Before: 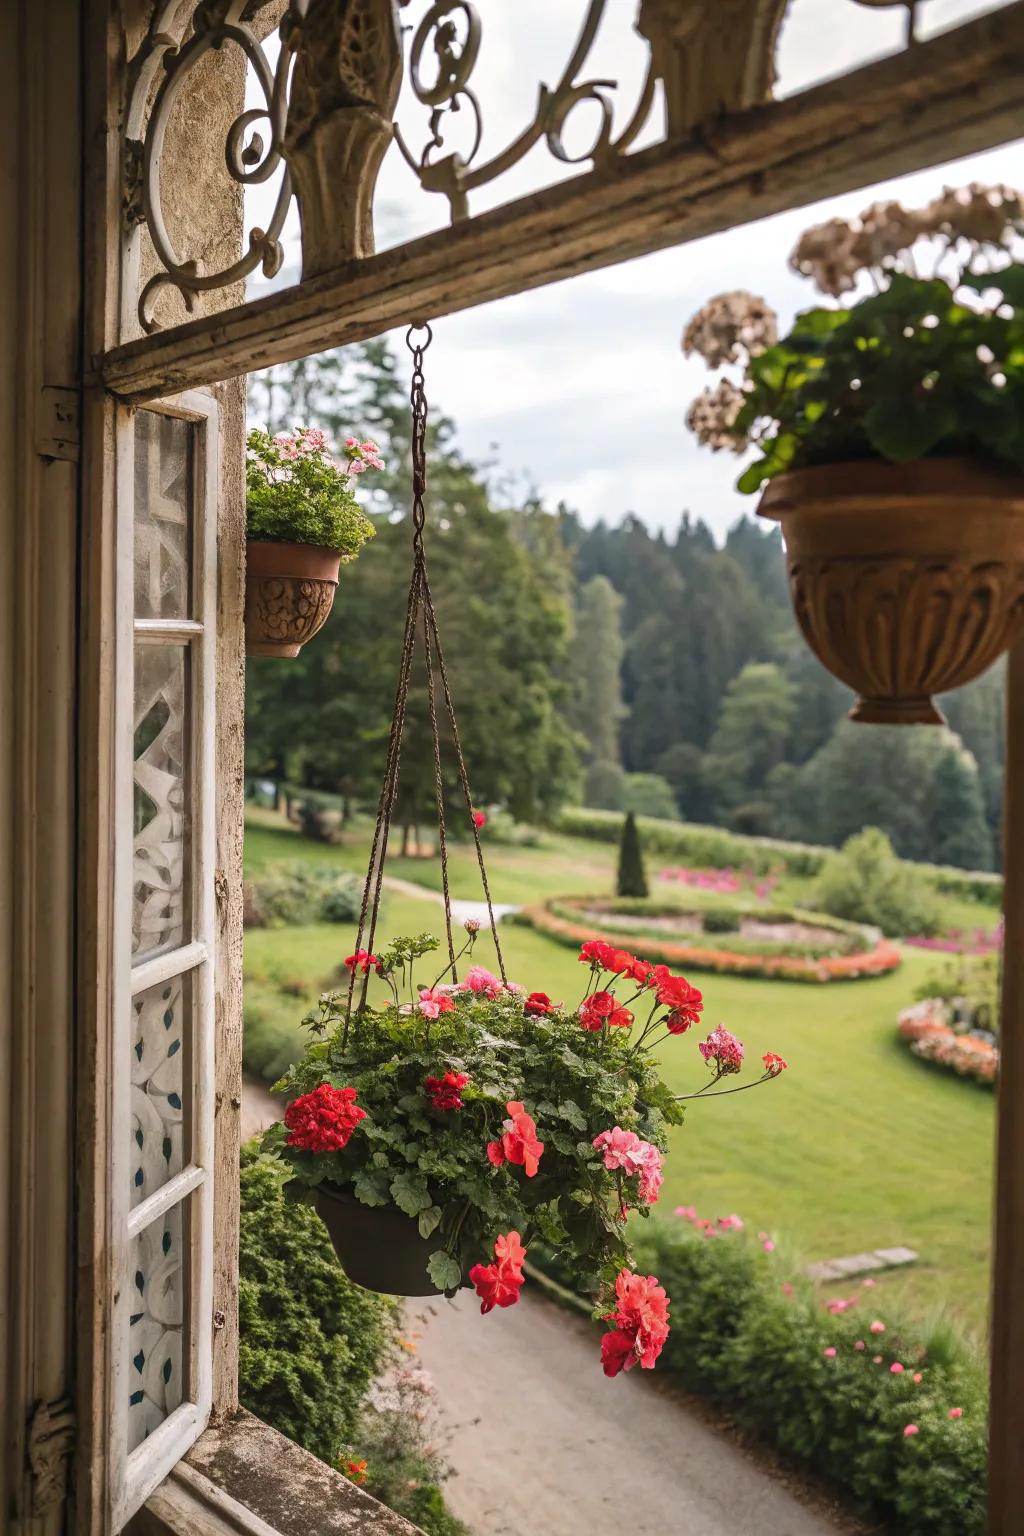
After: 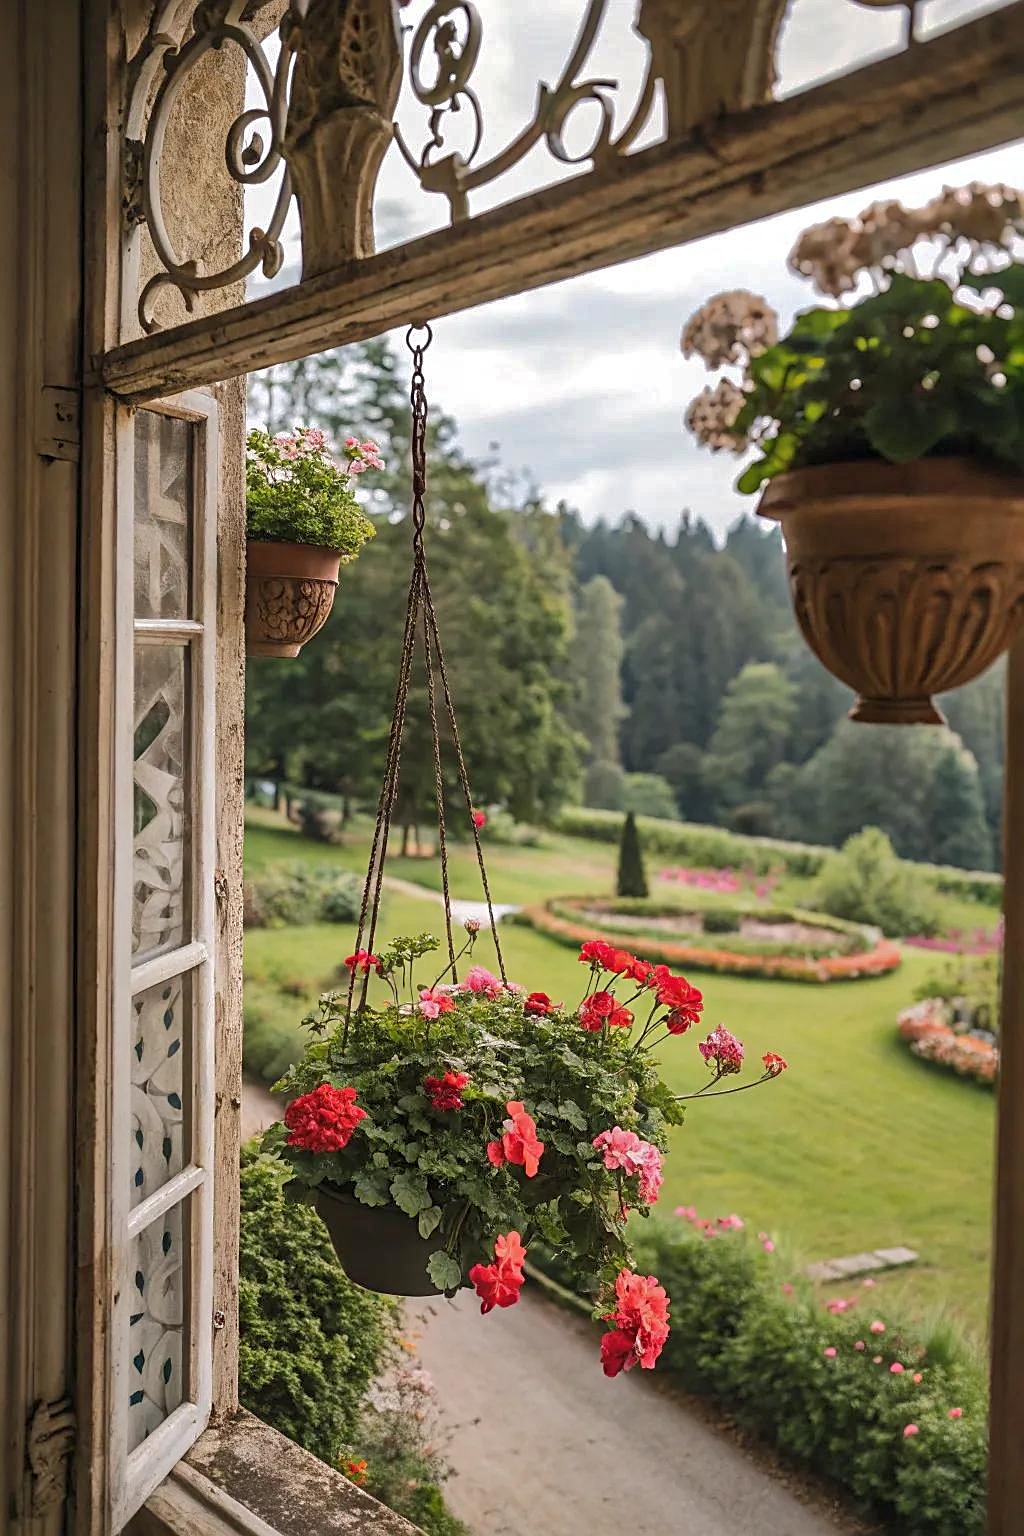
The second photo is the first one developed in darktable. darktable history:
sharpen: on, module defaults
shadows and highlights: shadows 40, highlights -59.93
local contrast: mode bilateral grid, contrast 20, coarseness 49, detail 121%, midtone range 0.2
